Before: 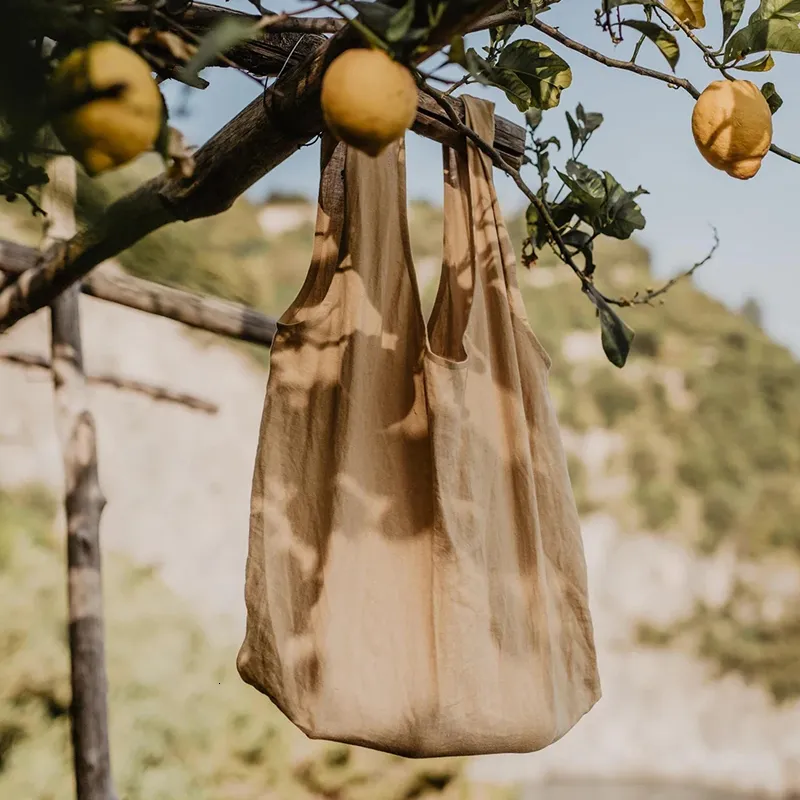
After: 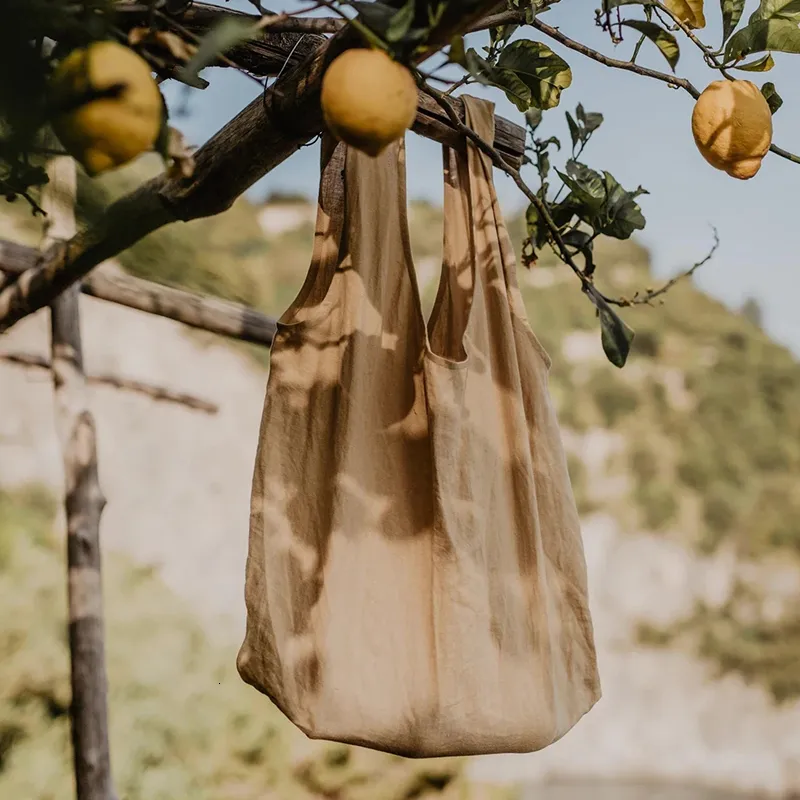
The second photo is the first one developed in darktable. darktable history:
exposure: exposure -0.114 EV, compensate exposure bias true, compensate highlight preservation false
